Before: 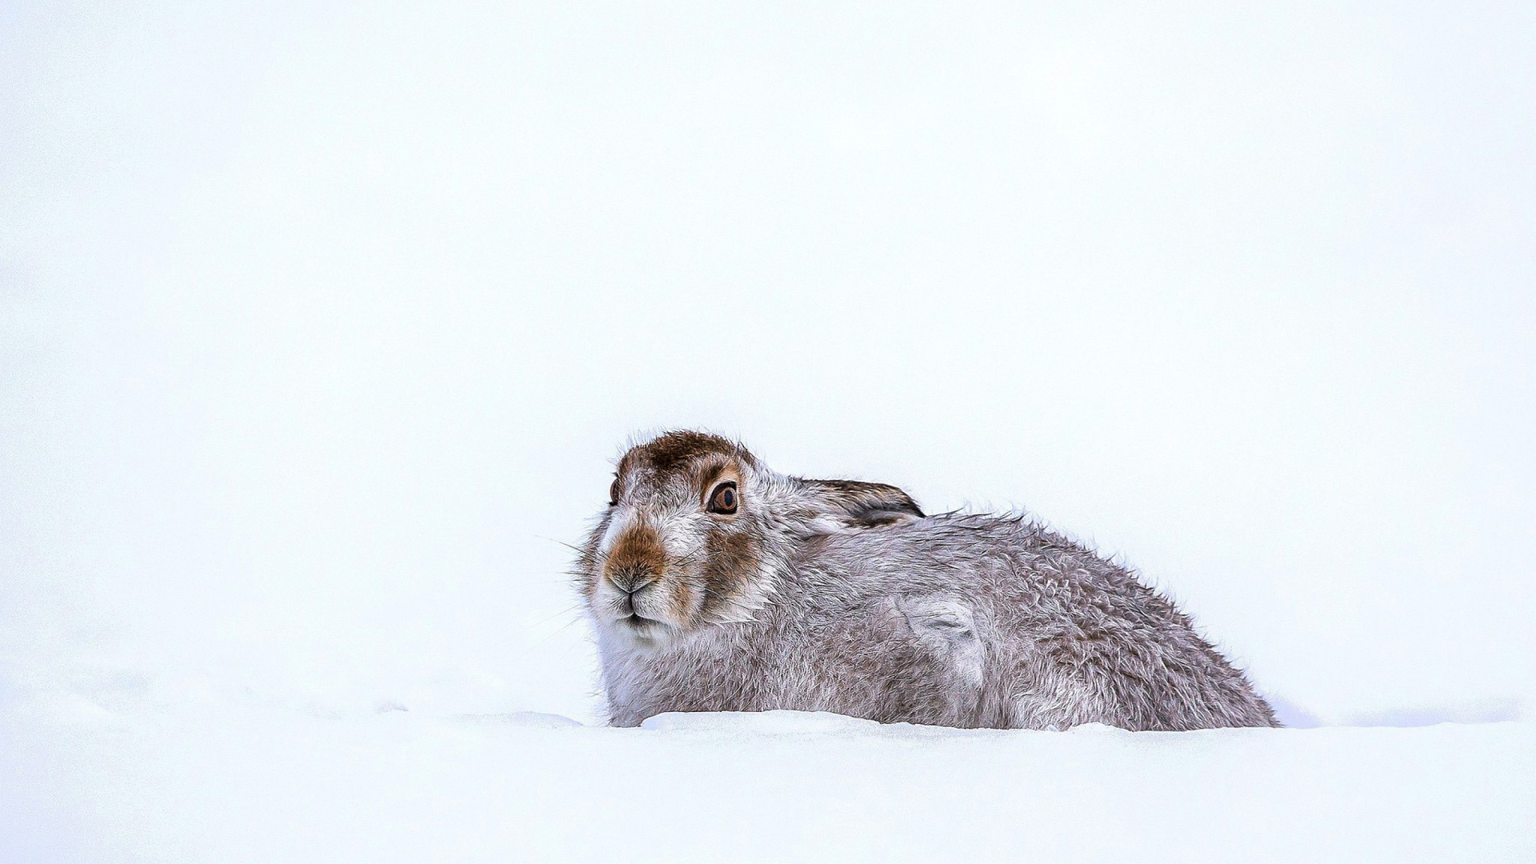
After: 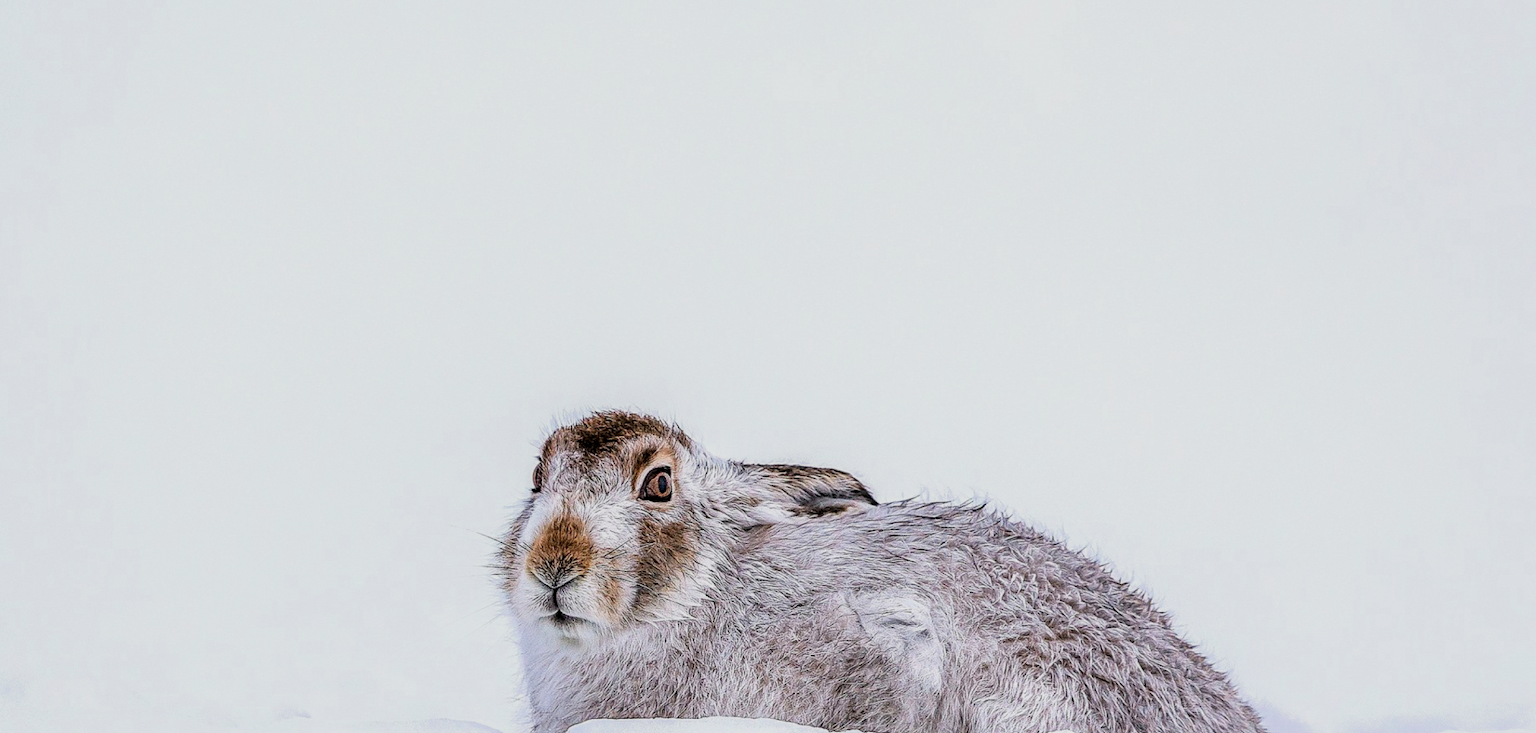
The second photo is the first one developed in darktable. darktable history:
exposure: exposure 0.574 EV, compensate highlight preservation false
local contrast: on, module defaults
crop: left 8.155%, top 6.611%, bottom 15.385%
filmic rgb: black relative exposure -7.32 EV, white relative exposure 5.09 EV, hardness 3.2
